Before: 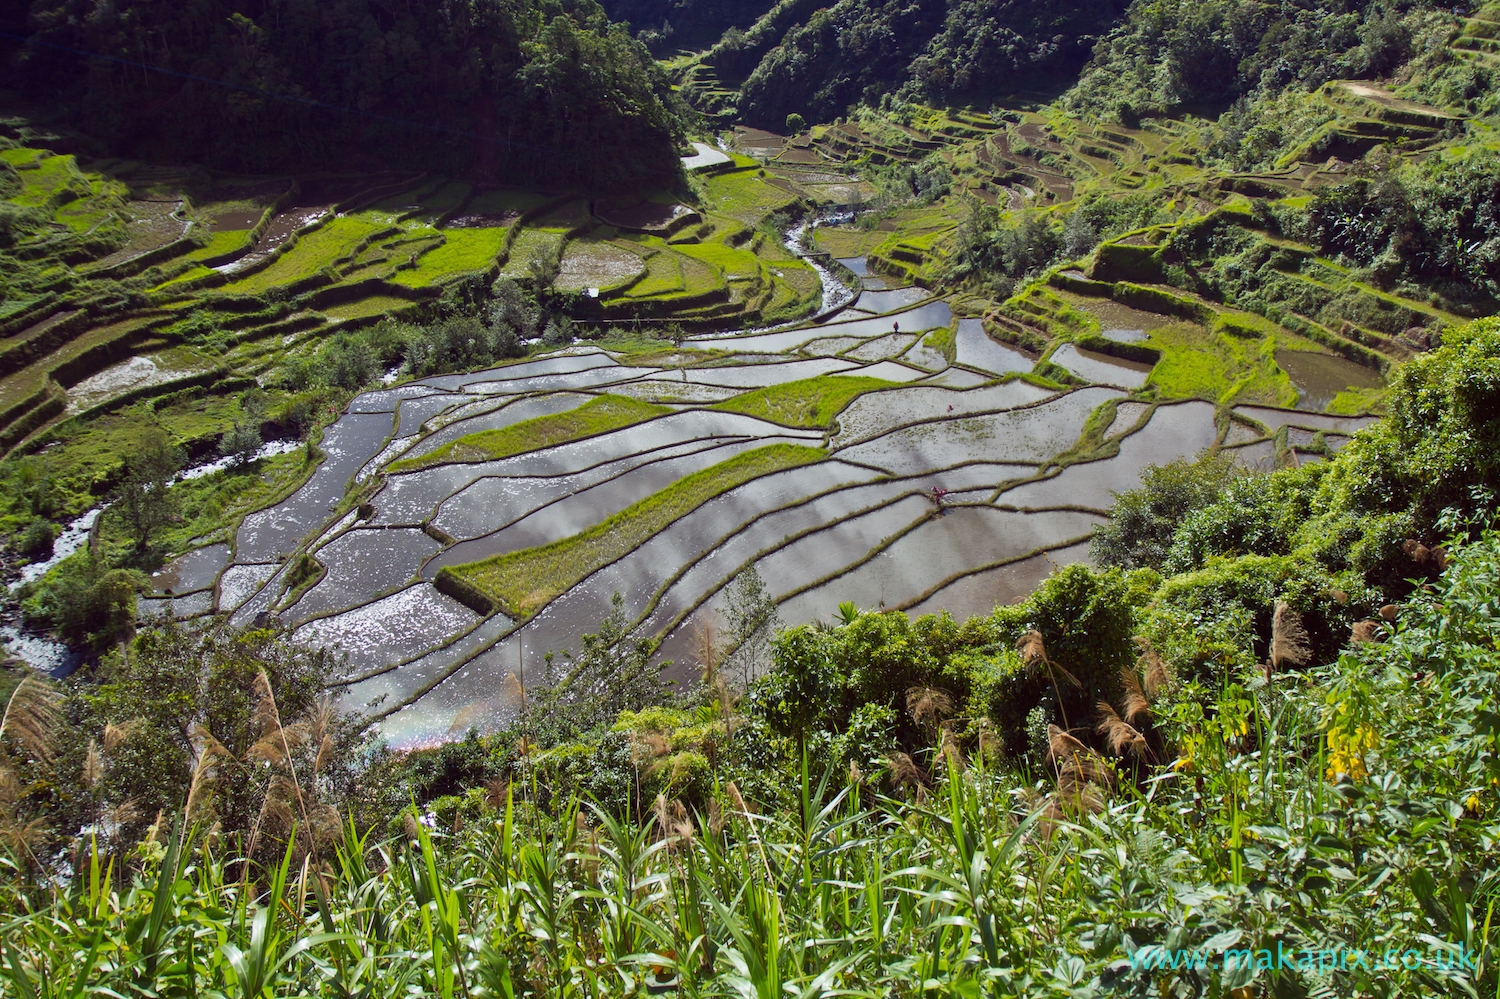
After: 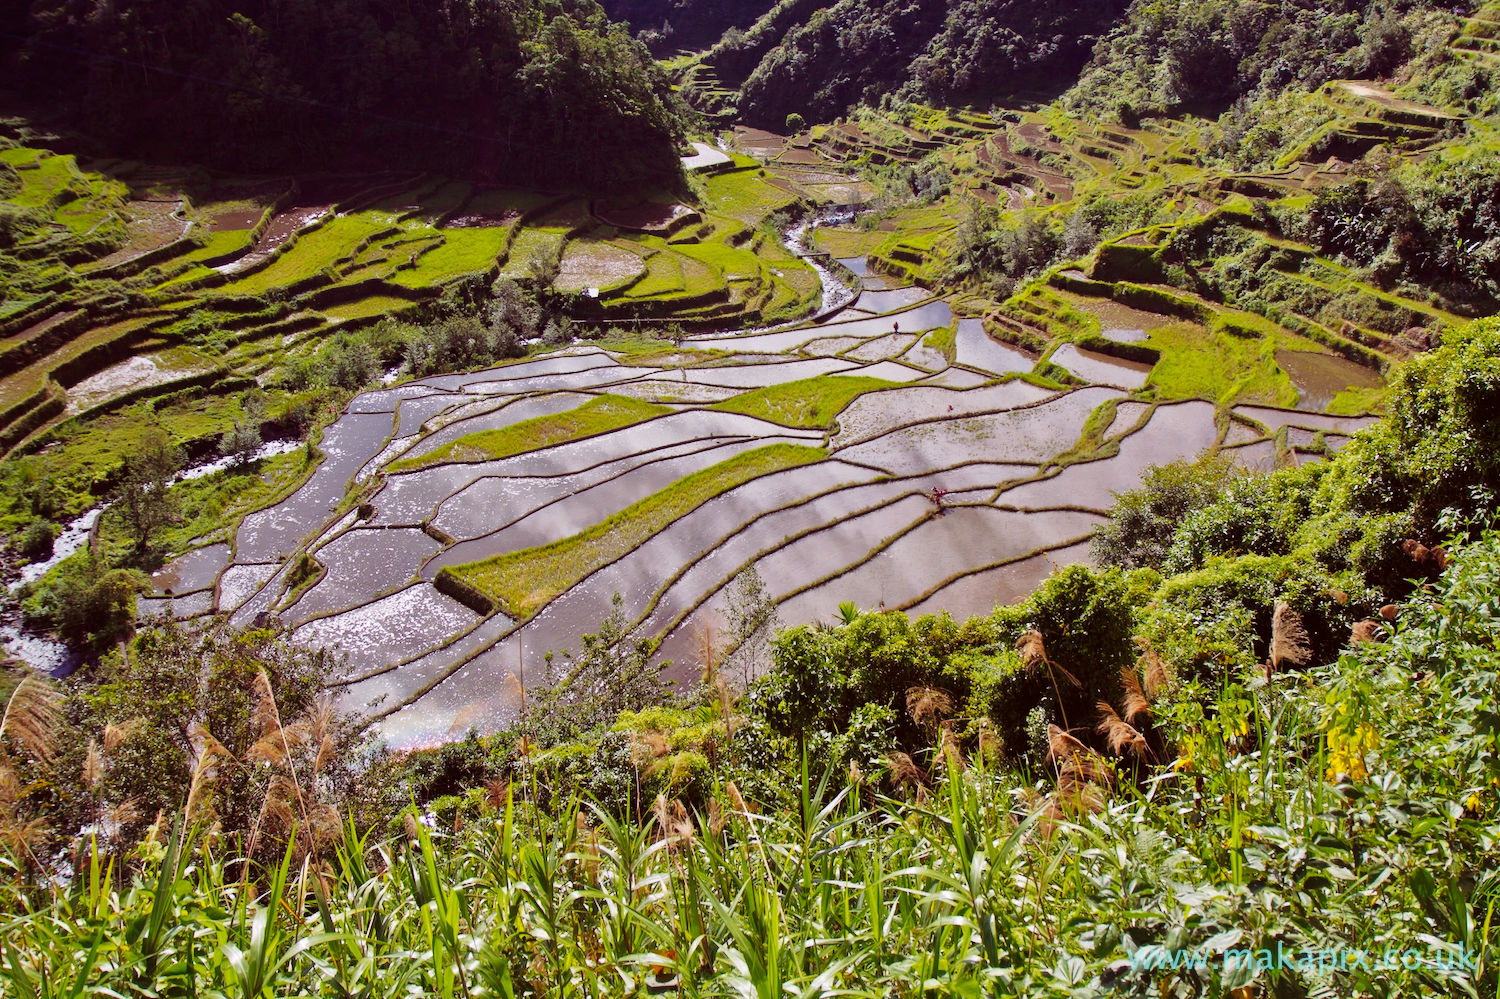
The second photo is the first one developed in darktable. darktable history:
tone curve: curves: ch0 [(0, 0) (0.003, 0.002) (0.011, 0.007) (0.025, 0.016) (0.044, 0.027) (0.069, 0.045) (0.1, 0.077) (0.136, 0.114) (0.177, 0.166) (0.224, 0.241) (0.277, 0.328) (0.335, 0.413) (0.399, 0.498) (0.468, 0.572) (0.543, 0.638) (0.623, 0.711) (0.709, 0.786) (0.801, 0.853) (0.898, 0.929) (1, 1)], preserve colors none
color look up table: target L [93.85, 93.56, 81.72, 72.52, 62.75, 57.02, 54.86, 50.13, 49.57, 37.52, 9.553, 200.17, 86.34, 79.63, 73.27, 58.51, 69.07, 55.52, 57.59, 46.23, 47.89, 47.13, 36.88, 30.56, 27.78, 23.92, 89.3, 80.86, 73.22, 74.15, 64.98, 62.23, 55.55, 55.3, 61.49, 43.77, 38.18, 31.28, 28.97, 28.62, 14.93, 11.01, 6.082, 84.64, 79.89, 63.97, 56.7, 57.99, 35.6], target a [-12.98, -21.9, -51.25, -19.07, -62.46, -44.94, -13.01, -10.48, -22.84, -34.33, -10.23, 0, -0.188, 20.67, 23.85, 65.9, 13.31, 46.51, 16.4, 75.54, 65.47, 77.11, 54.29, 44.96, 38.95, 19.26, 12.4, 33.71, 12.07, 49.87, 30.61, 43.23, 38.76, 73.75, 63.09, 18.8, 61.05, 5.899, 26.77, 40.57, 33.76, 21.81, 19.39, -28.77, -23.81, -1.999, -19.07, 0.501, -6.729], target b [21.74, 101.93, 15.23, 58.7, 61.77, 26.13, 53.64, 37.9, 12.57, 32.24, 8.011, 0, 67.76, 24.72, 78.47, 3.725, 12.11, 36.82, 56.95, 38.1, 52.48, 54.28, 24.09, 15.77, 34.65, 28.65, -6.576, -19.33, -33.83, -37.14, -48.27, -26.63, -4.021, -28.77, -57.05, -39.61, -56.51, 1.246, -71.12, -86.51, -51.66, 4.168, -31.59, -6.127, -26.47, -16.24, -42.53, -59.87, -25.2], num patches 49
